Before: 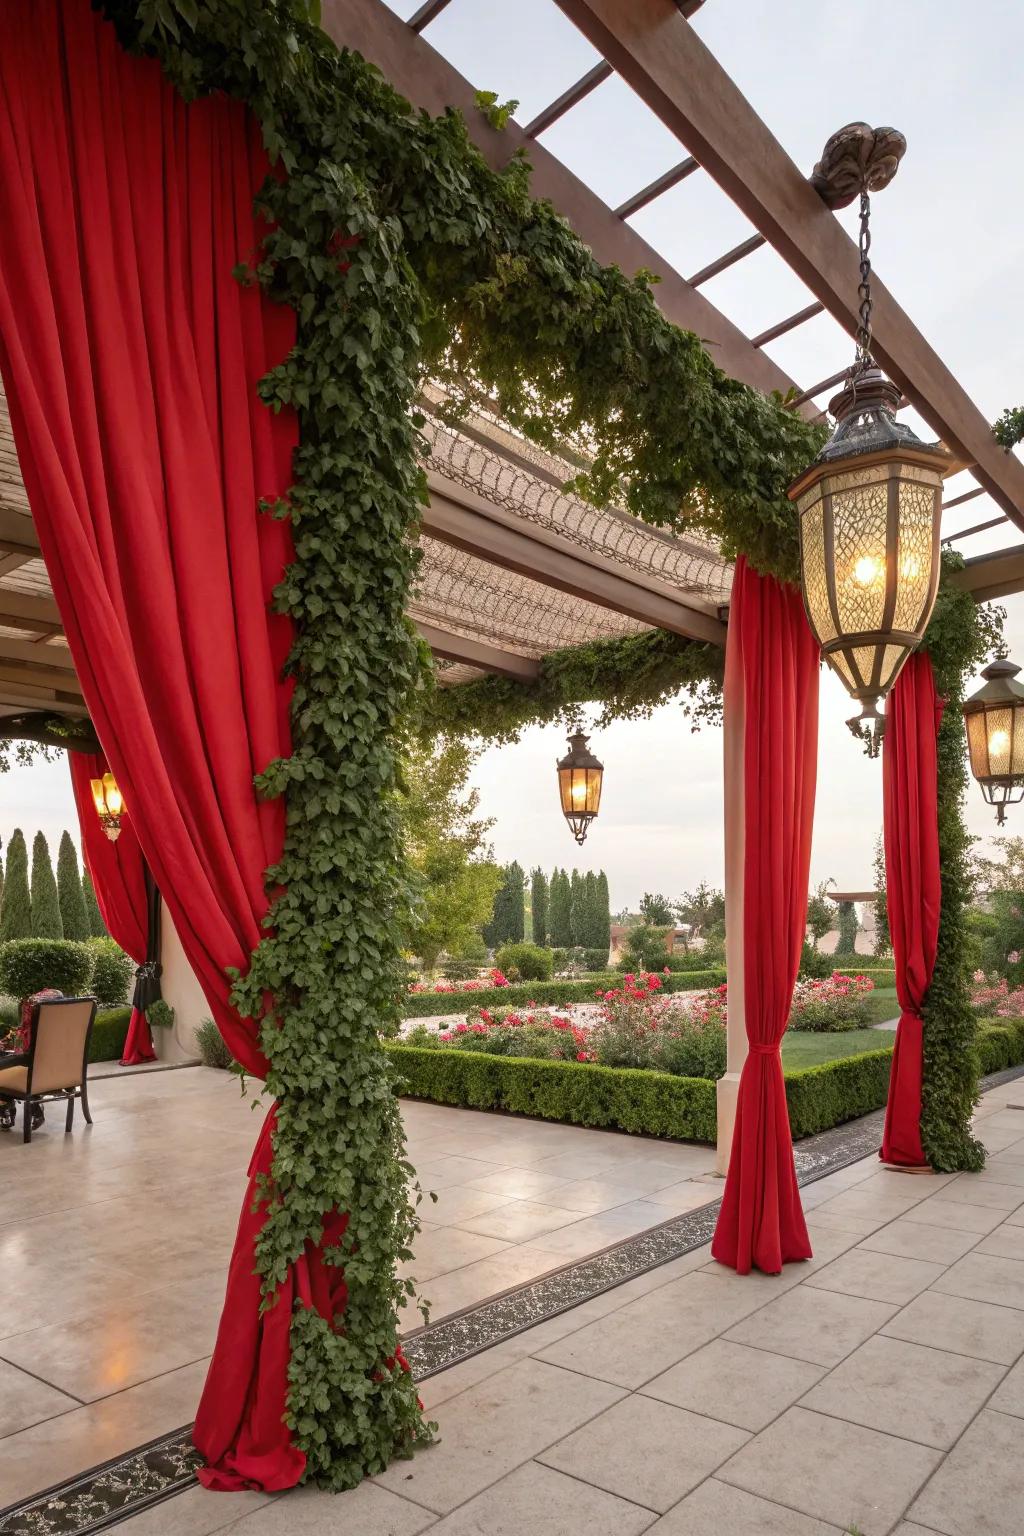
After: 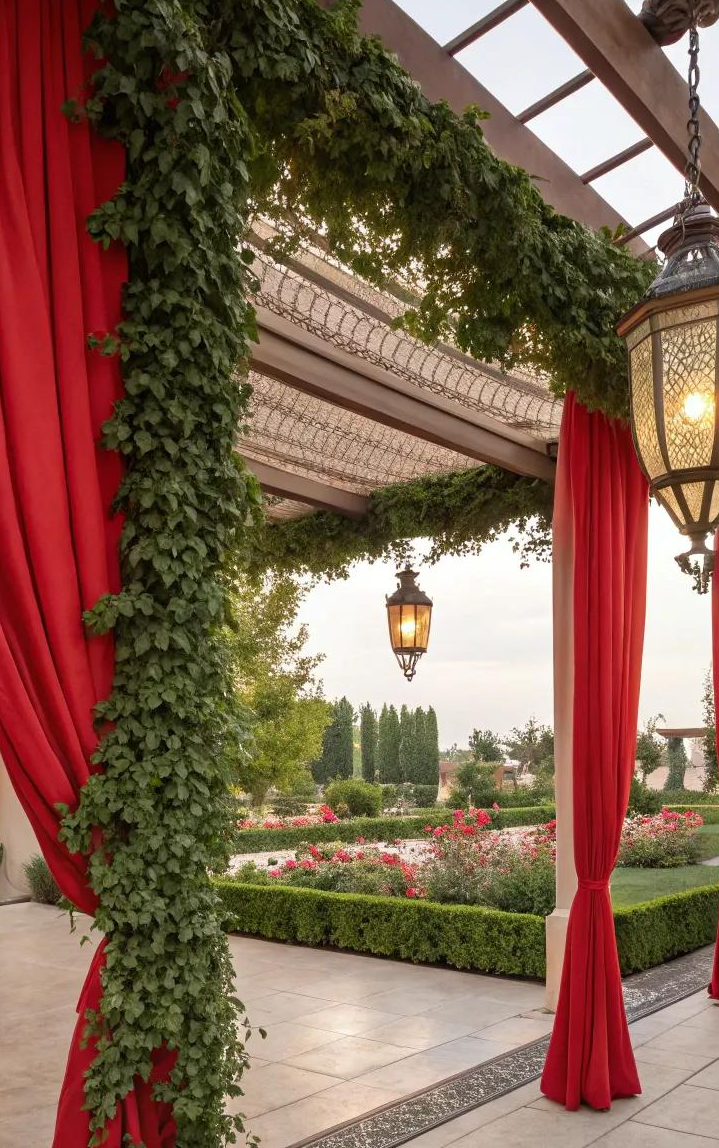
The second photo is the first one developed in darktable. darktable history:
crop and rotate: left 16.791%, top 10.683%, right 12.921%, bottom 14.527%
